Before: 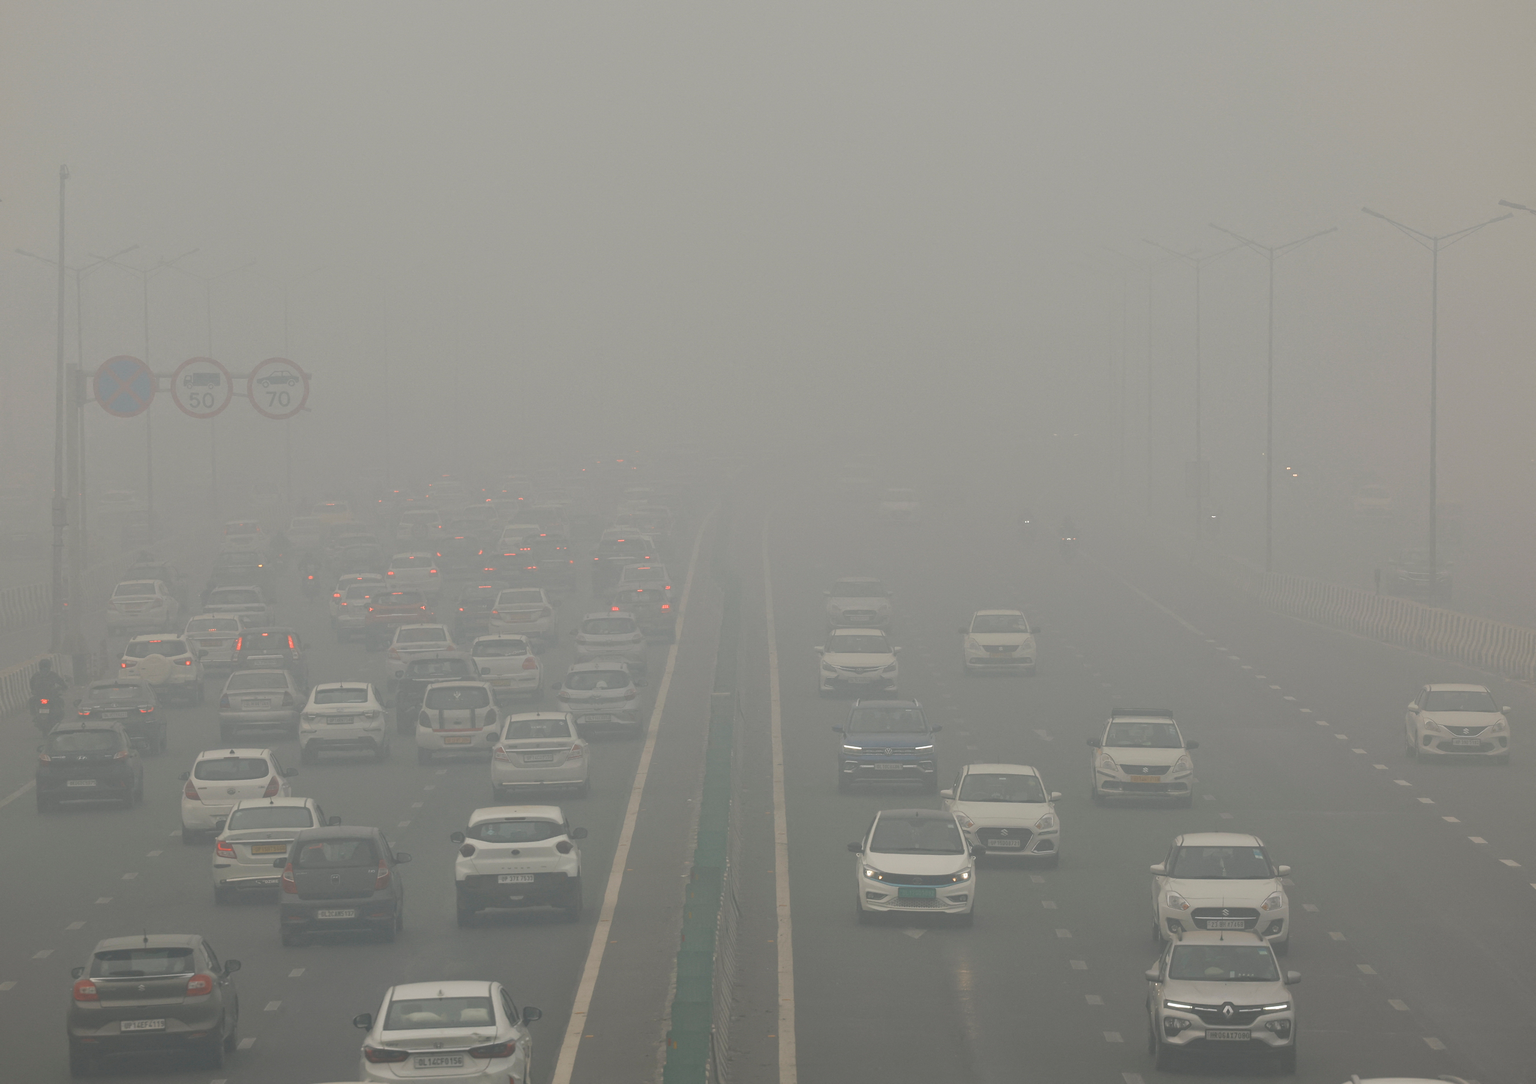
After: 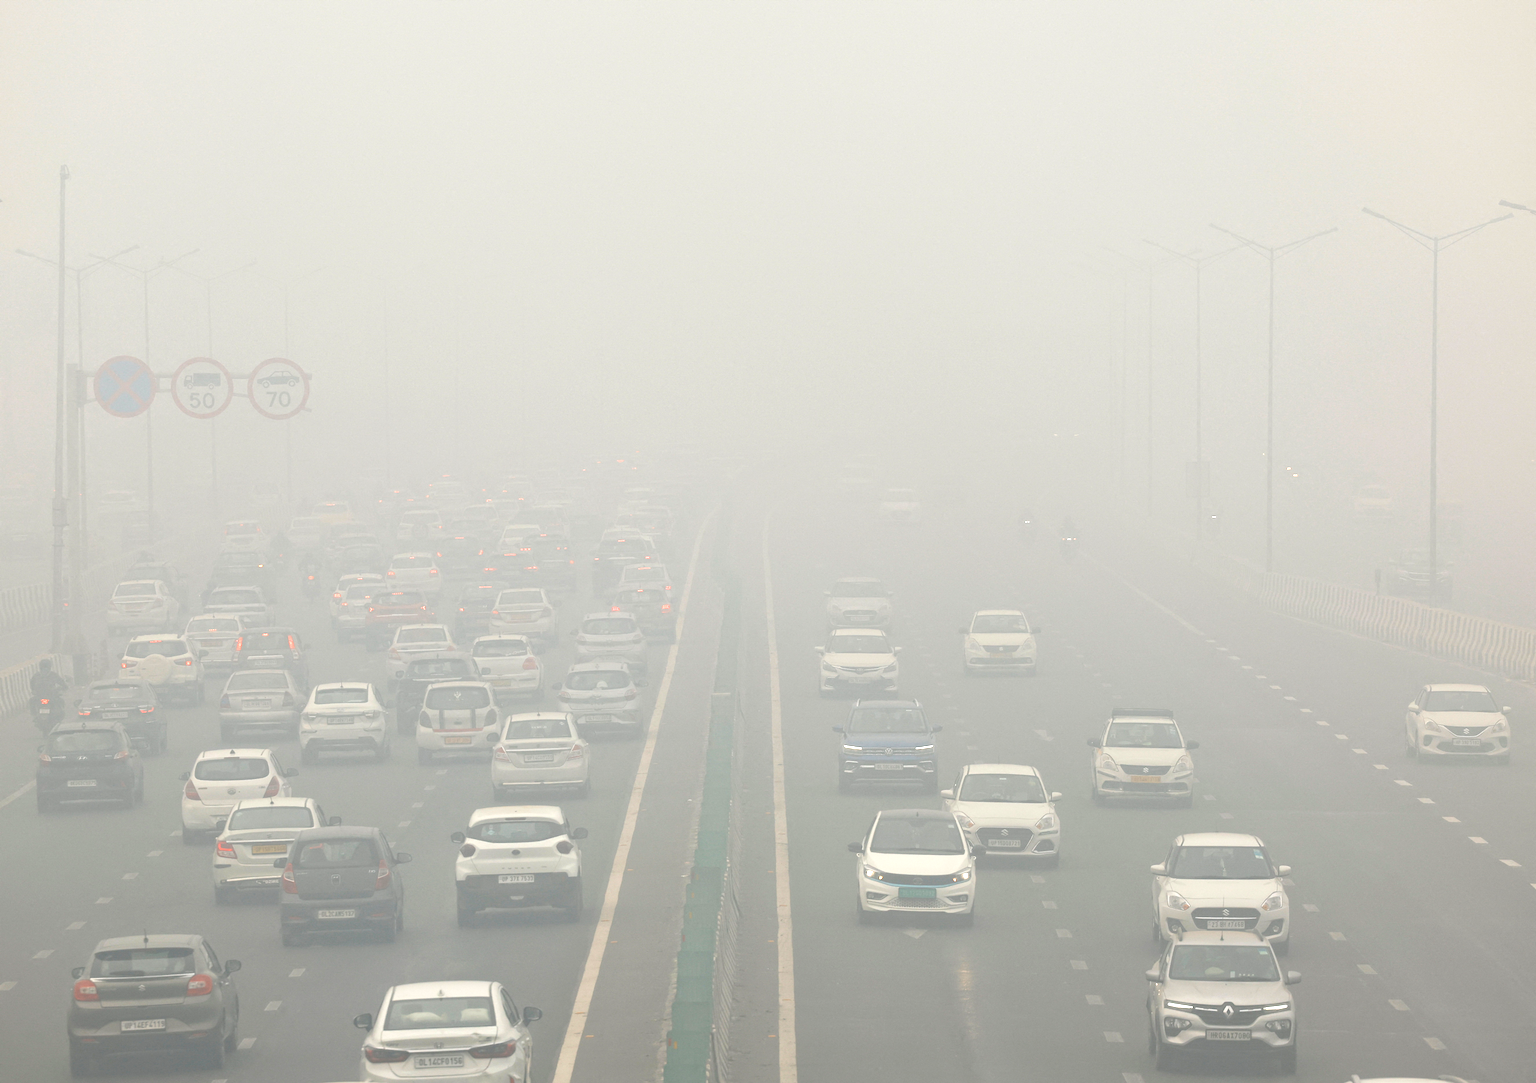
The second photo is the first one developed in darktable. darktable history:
exposure: exposure 1.141 EV, compensate highlight preservation false
